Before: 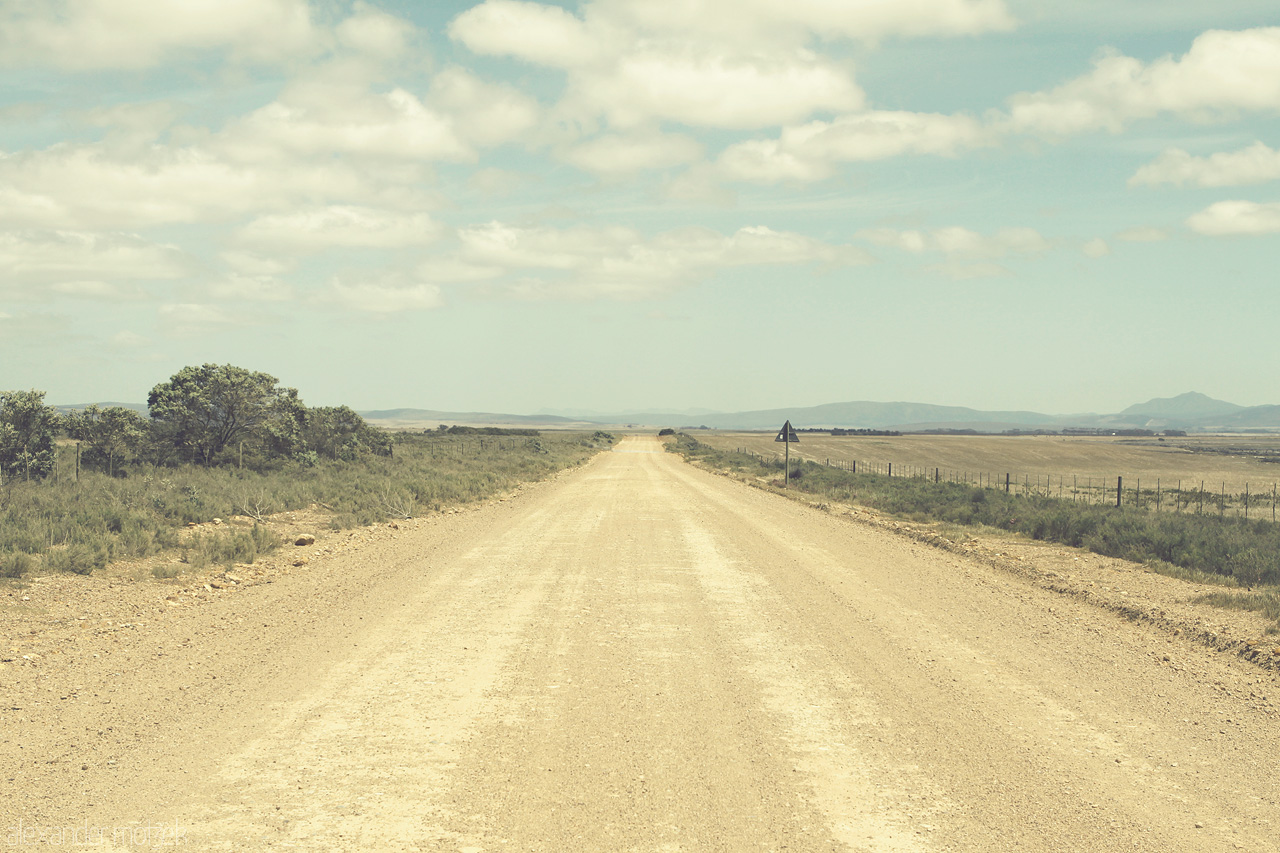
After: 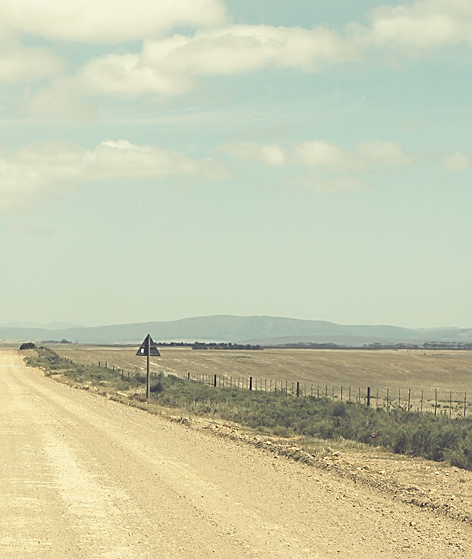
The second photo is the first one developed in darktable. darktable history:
crop and rotate: left 49.936%, top 10.094%, right 13.136%, bottom 24.256%
sharpen: on, module defaults
